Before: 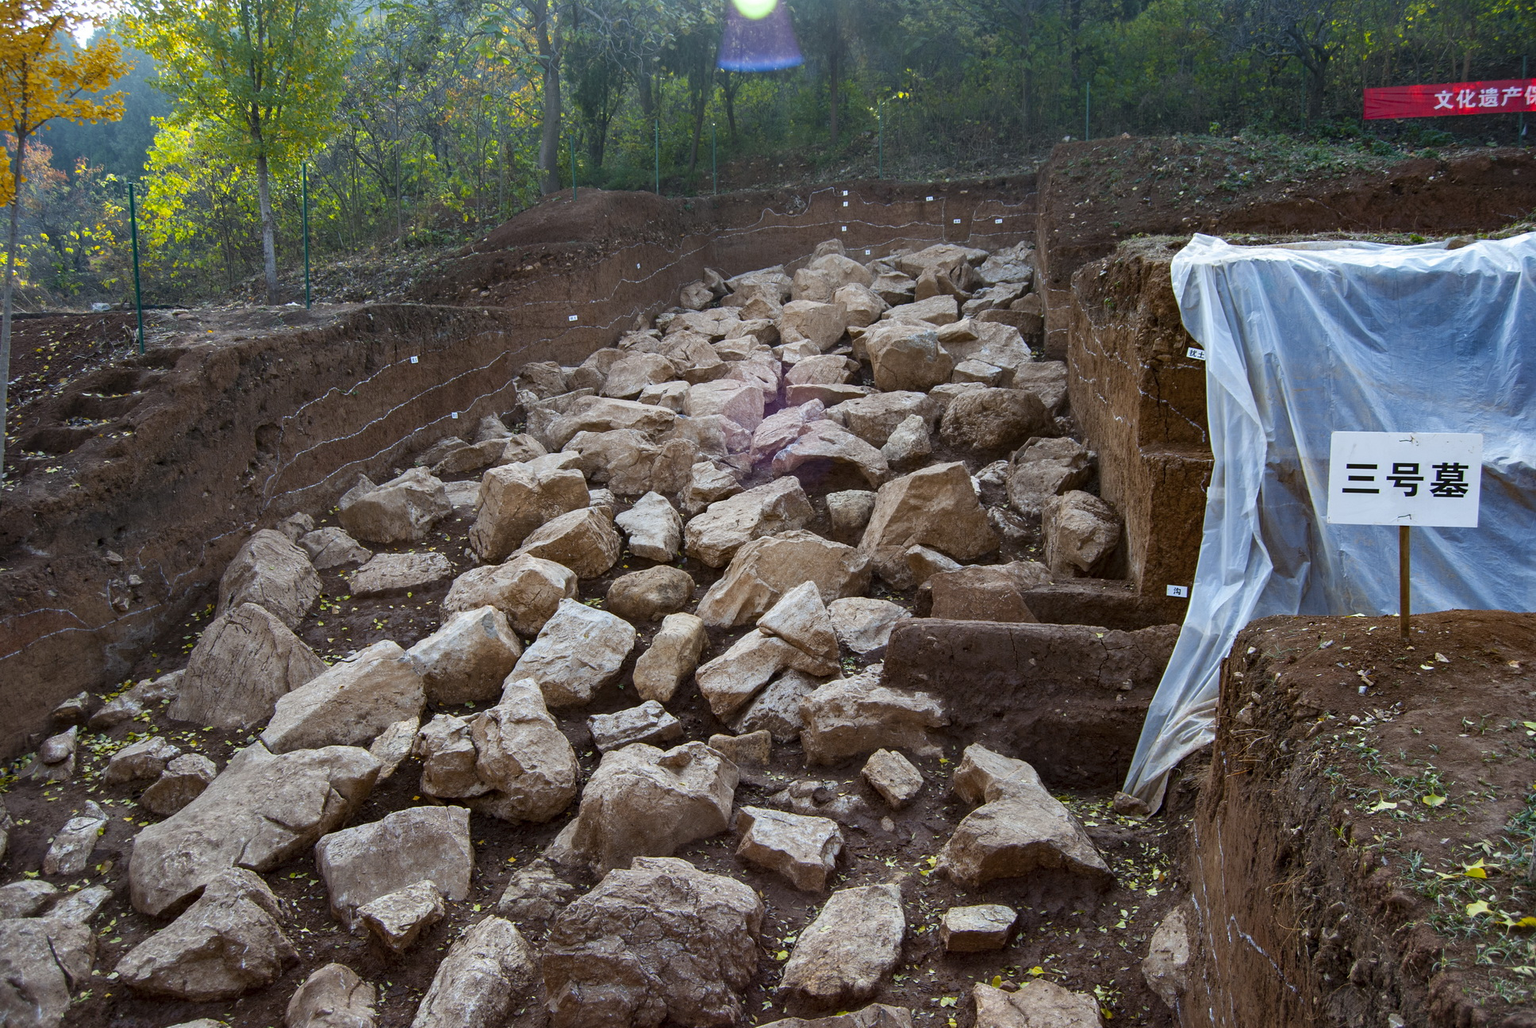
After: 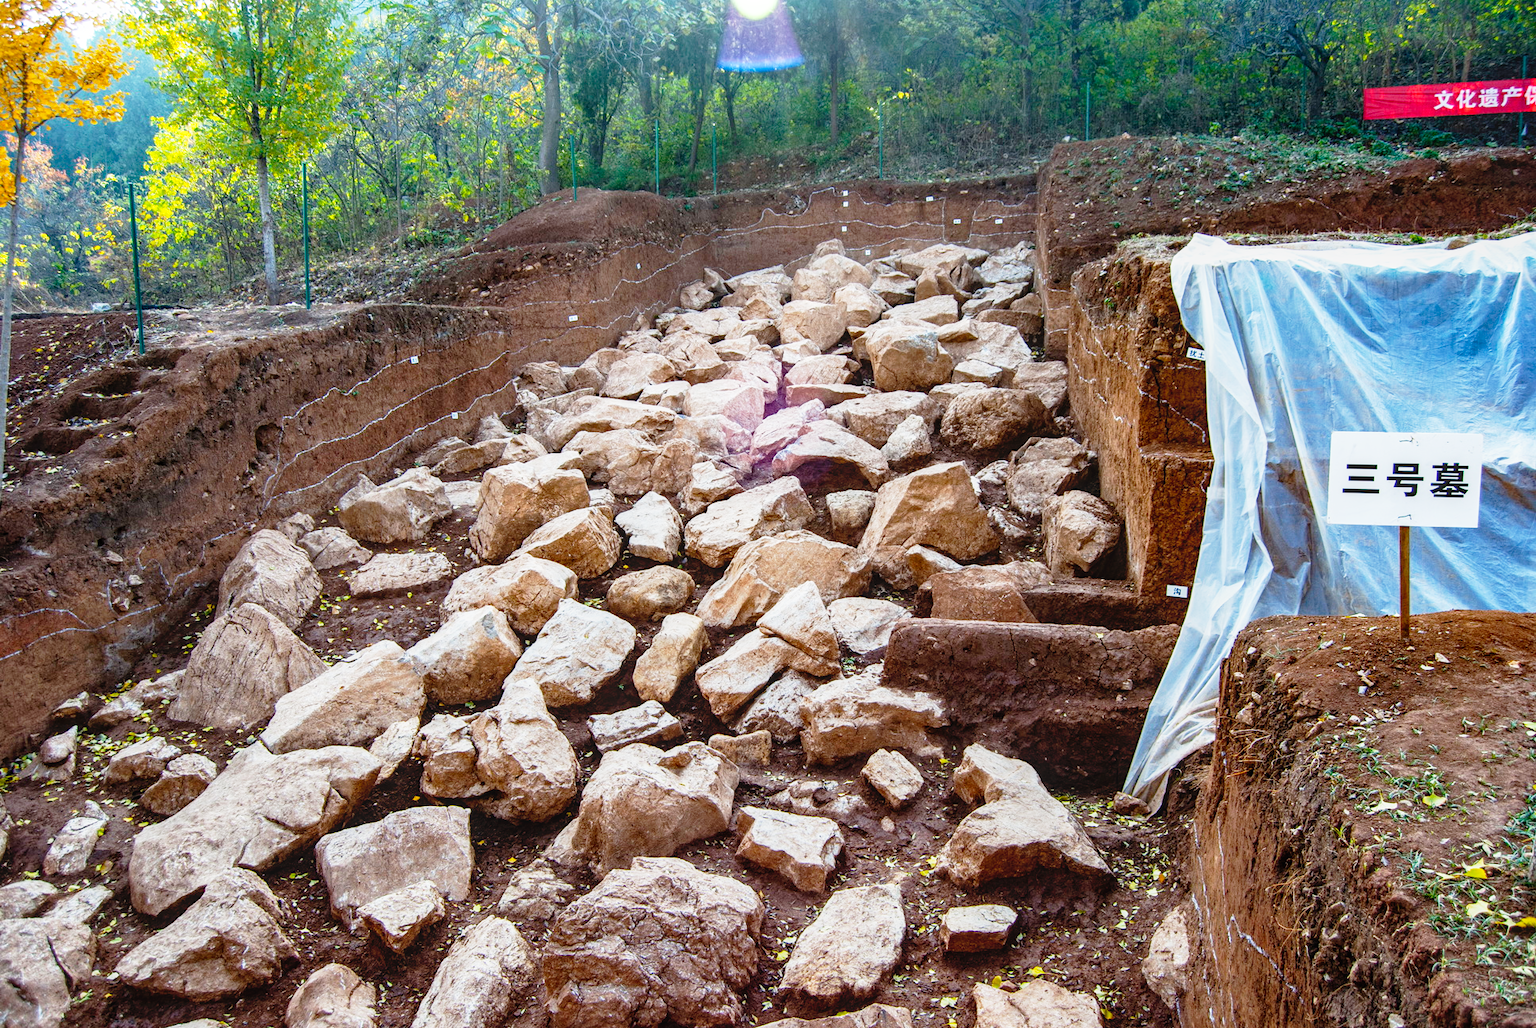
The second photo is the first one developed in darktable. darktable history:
local contrast: detail 110%
base curve: curves: ch0 [(0, 0) (0.012, 0.01) (0.073, 0.168) (0.31, 0.711) (0.645, 0.957) (1, 1)], preserve colors none
